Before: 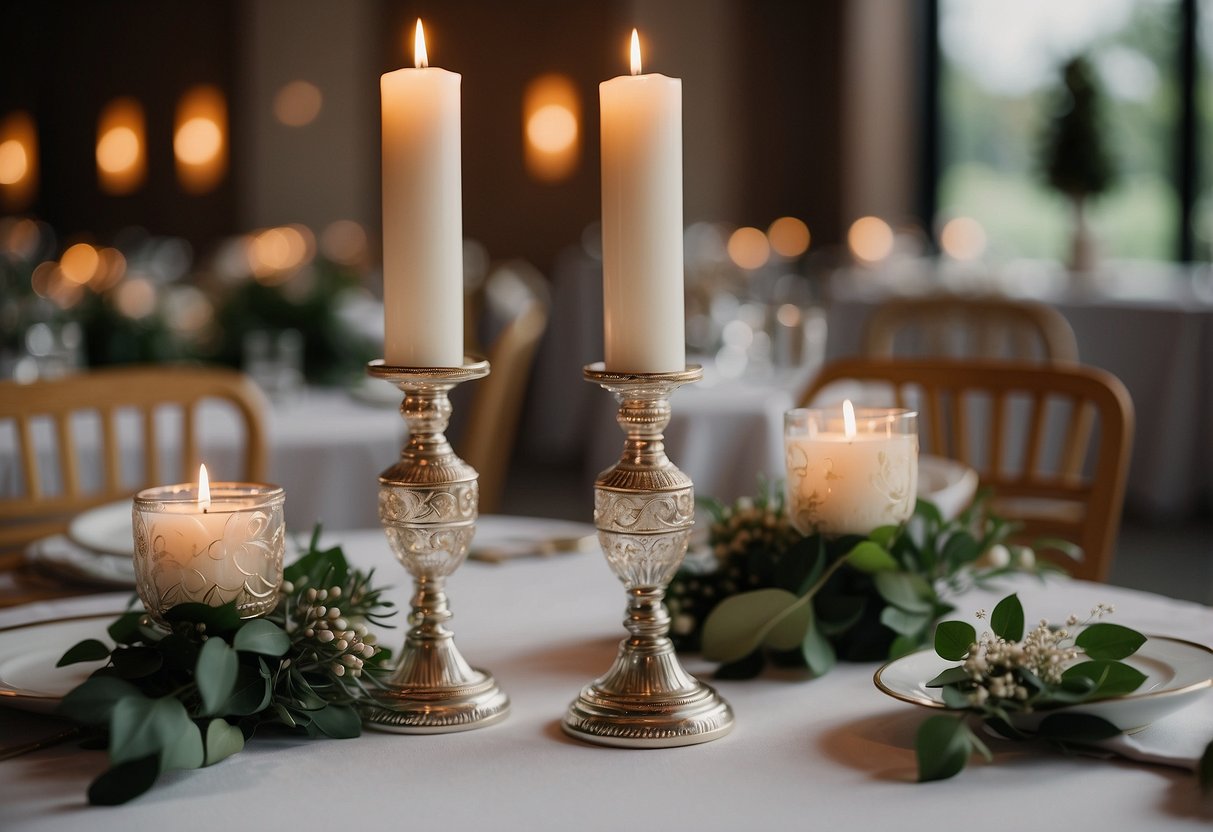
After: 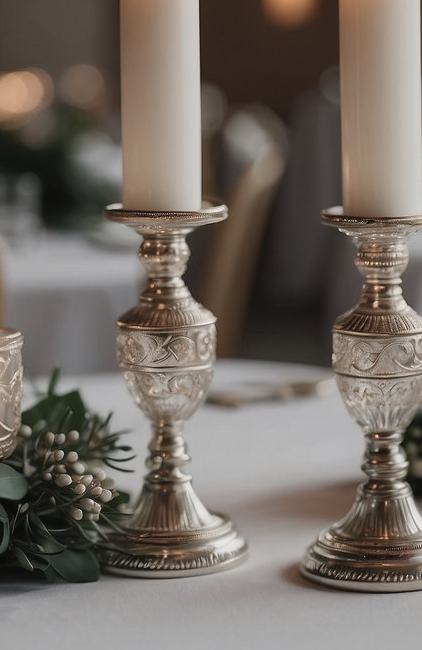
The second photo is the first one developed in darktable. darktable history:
crop and rotate: left 21.607%, top 18.788%, right 43.543%, bottom 3.005%
contrast brightness saturation: contrast -0.047, saturation -0.401
